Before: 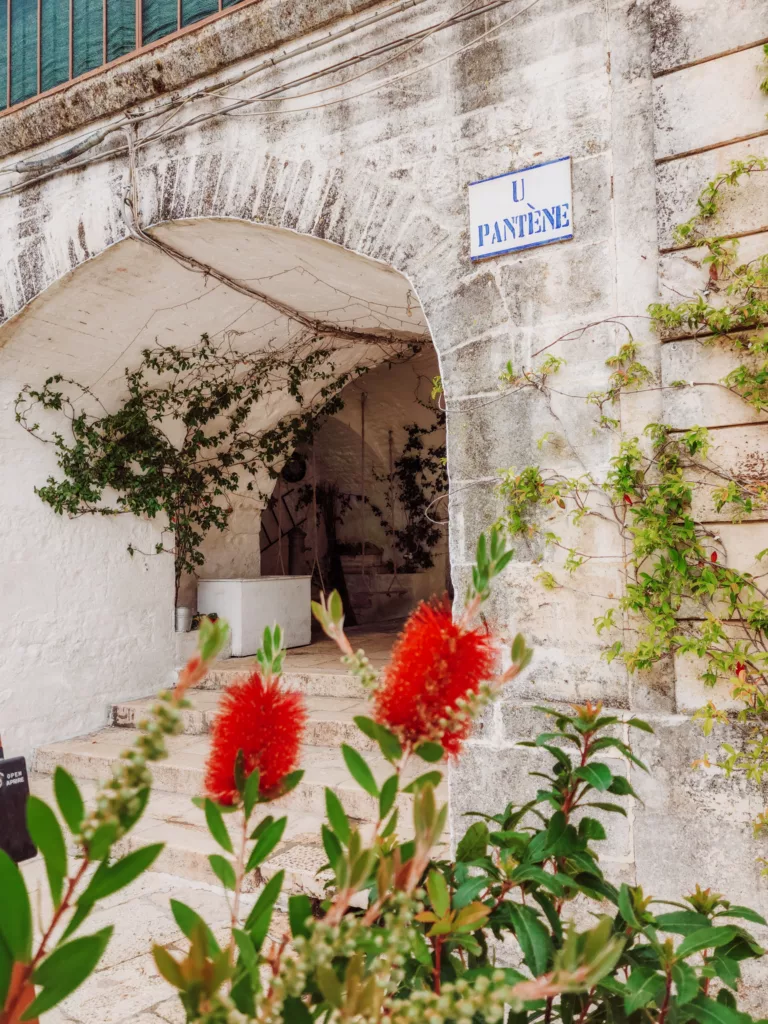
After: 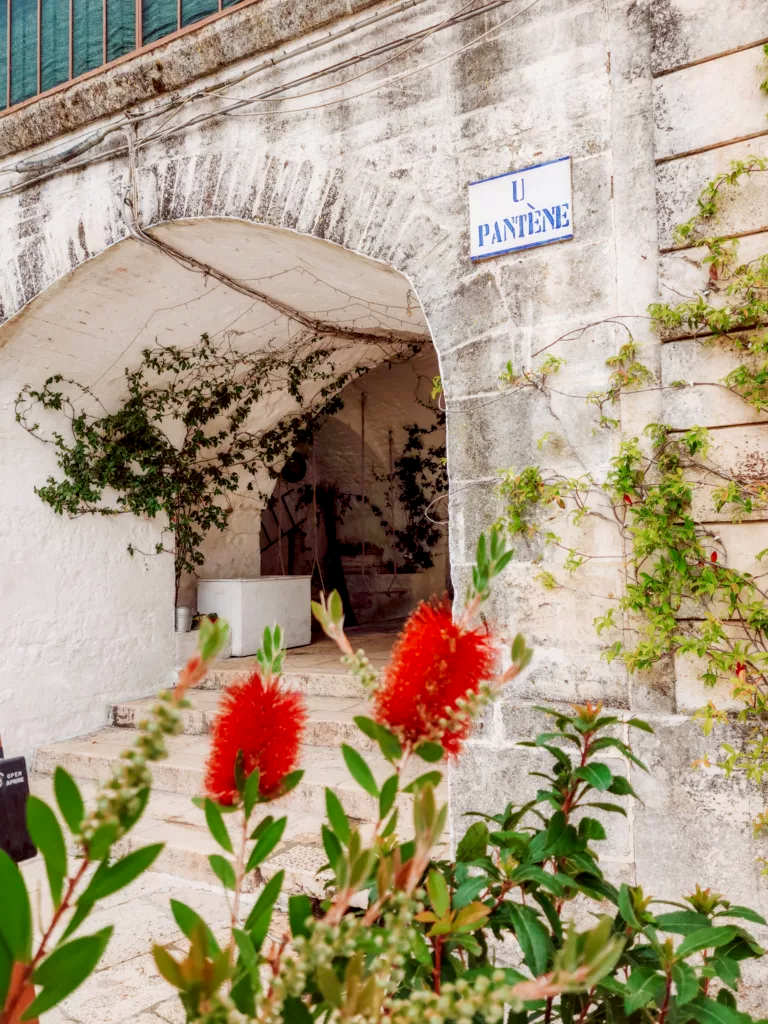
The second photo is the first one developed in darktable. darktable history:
exposure: black level correction 0.007, exposure 0.155 EV, compensate exposure bias true, compensate highlight preservation false
